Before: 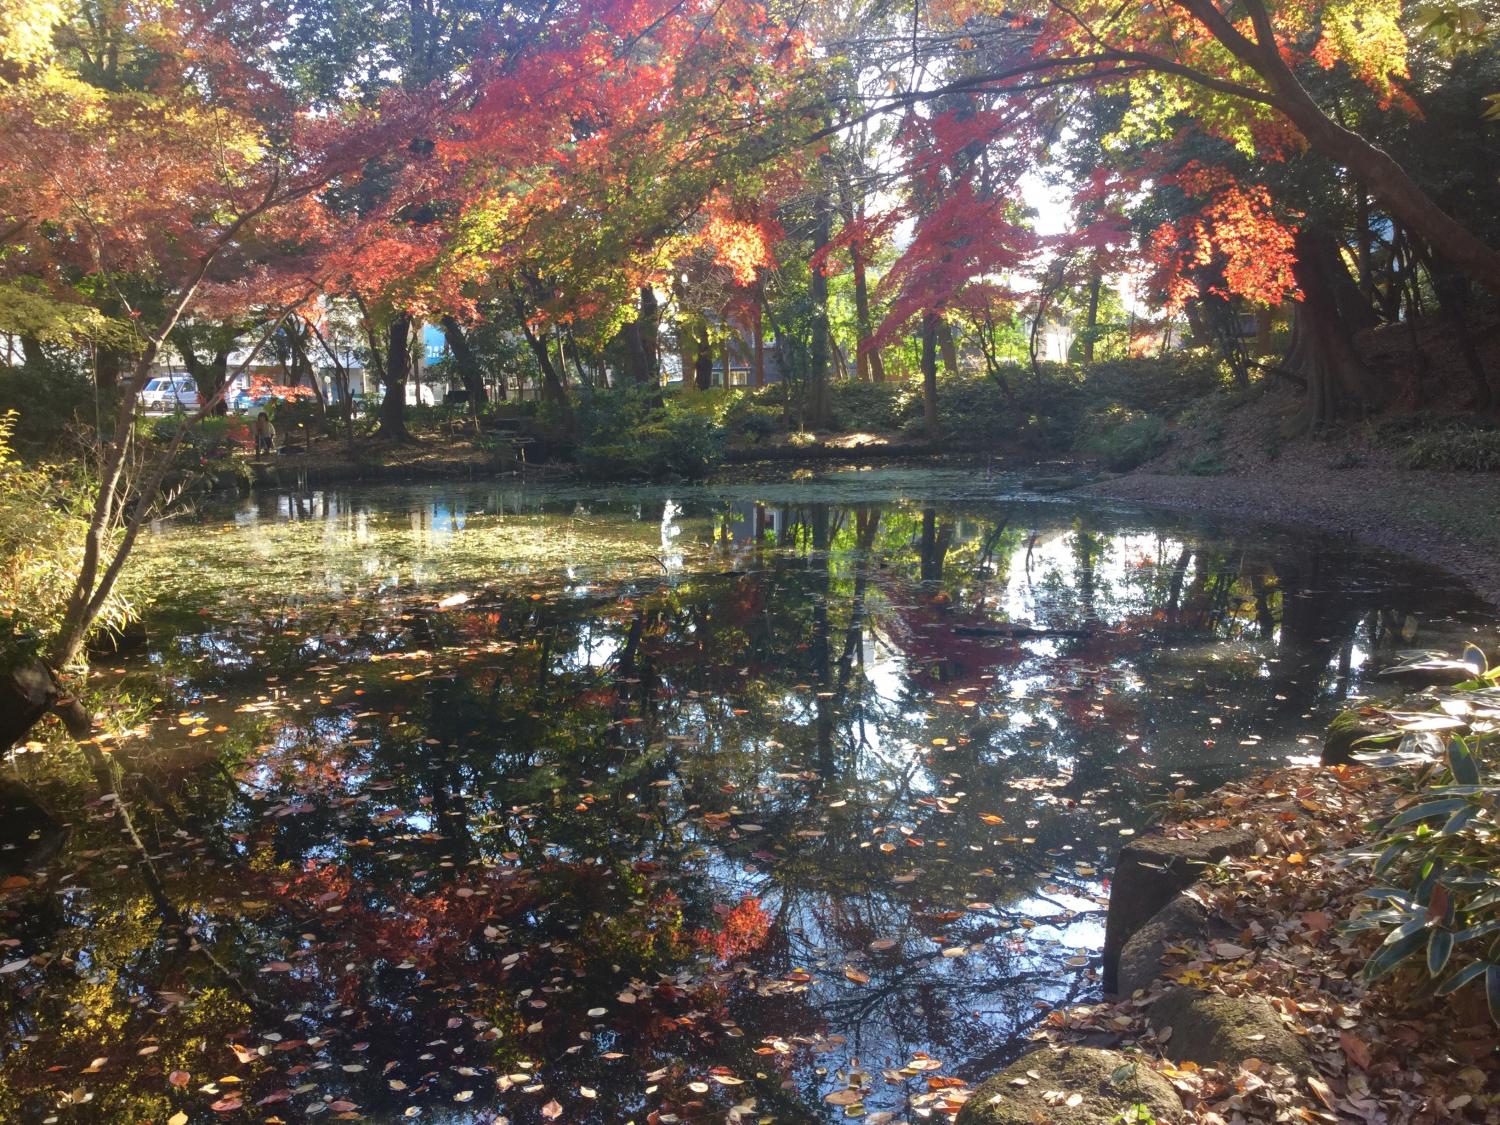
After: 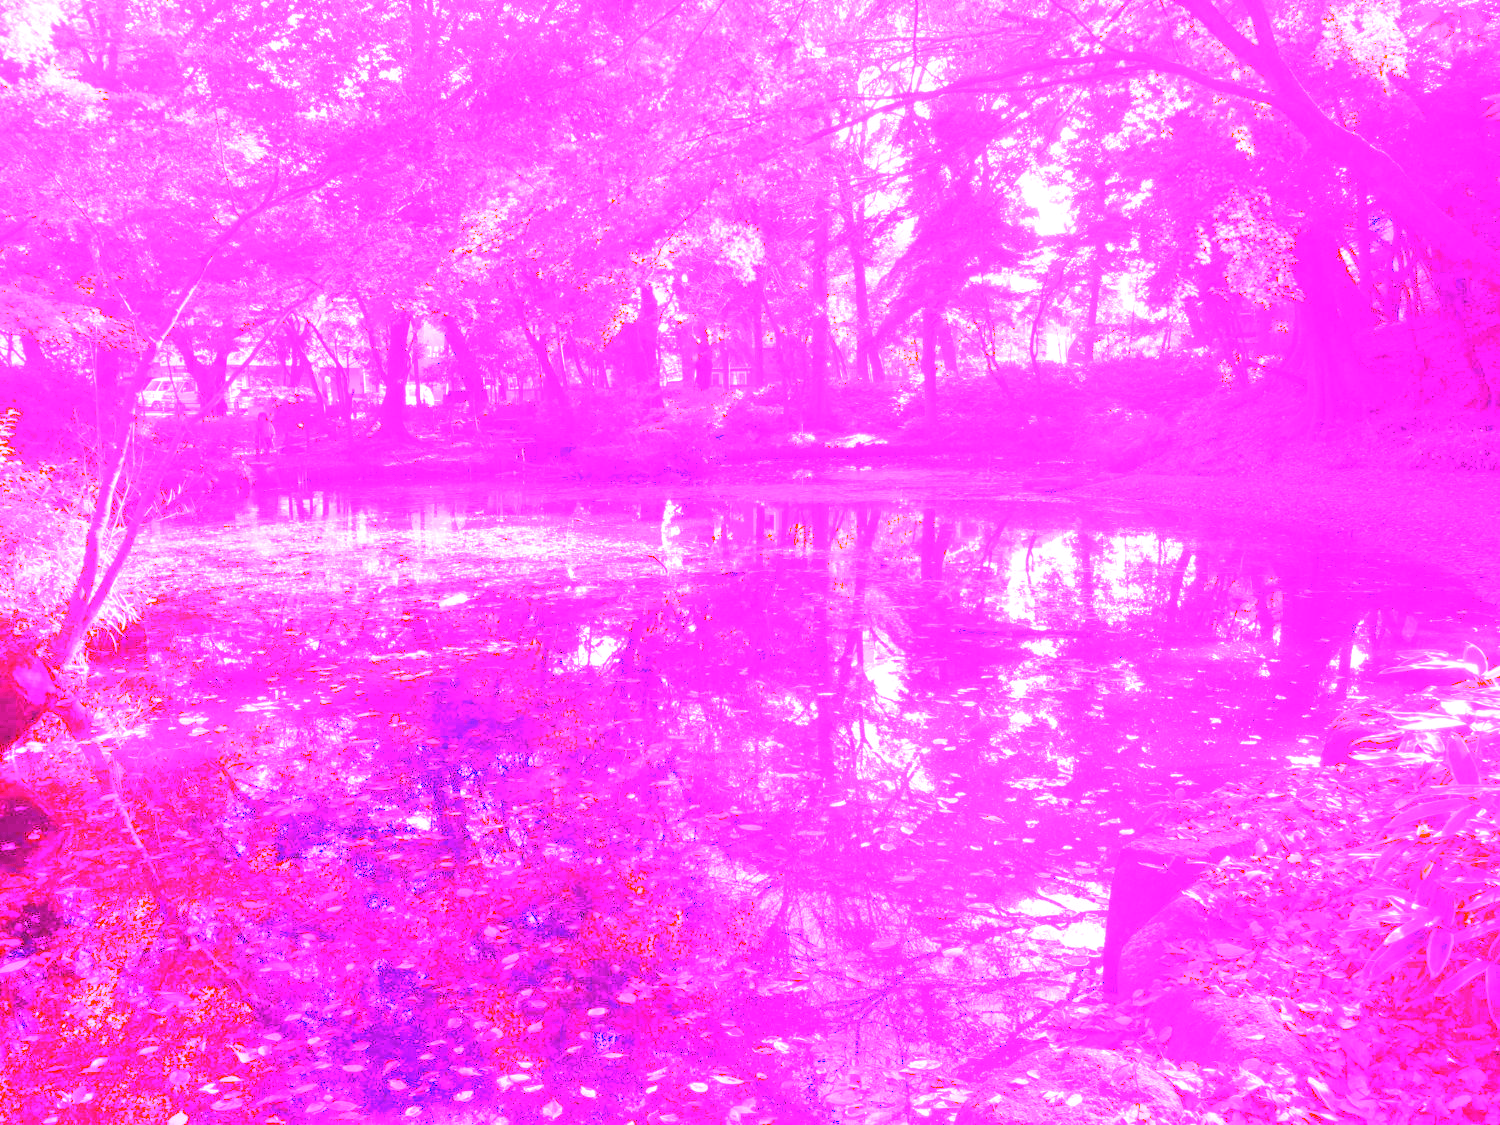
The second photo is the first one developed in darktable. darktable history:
white balance: red 8, blue 8
haze removal: compatibility mode true, adaptive false
